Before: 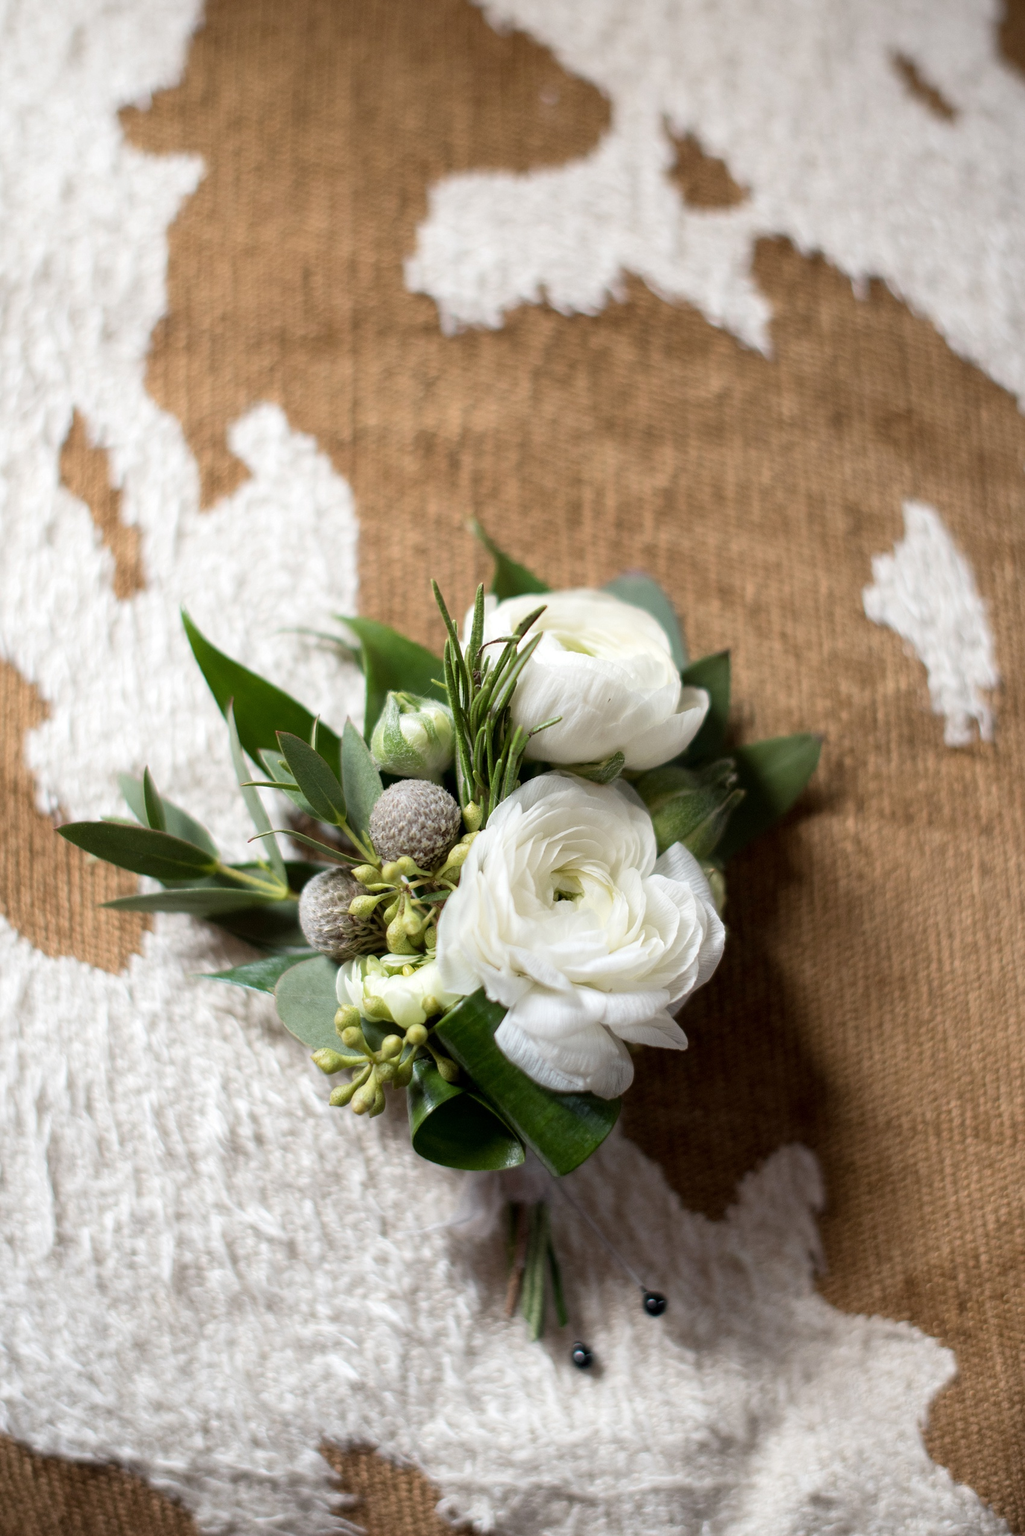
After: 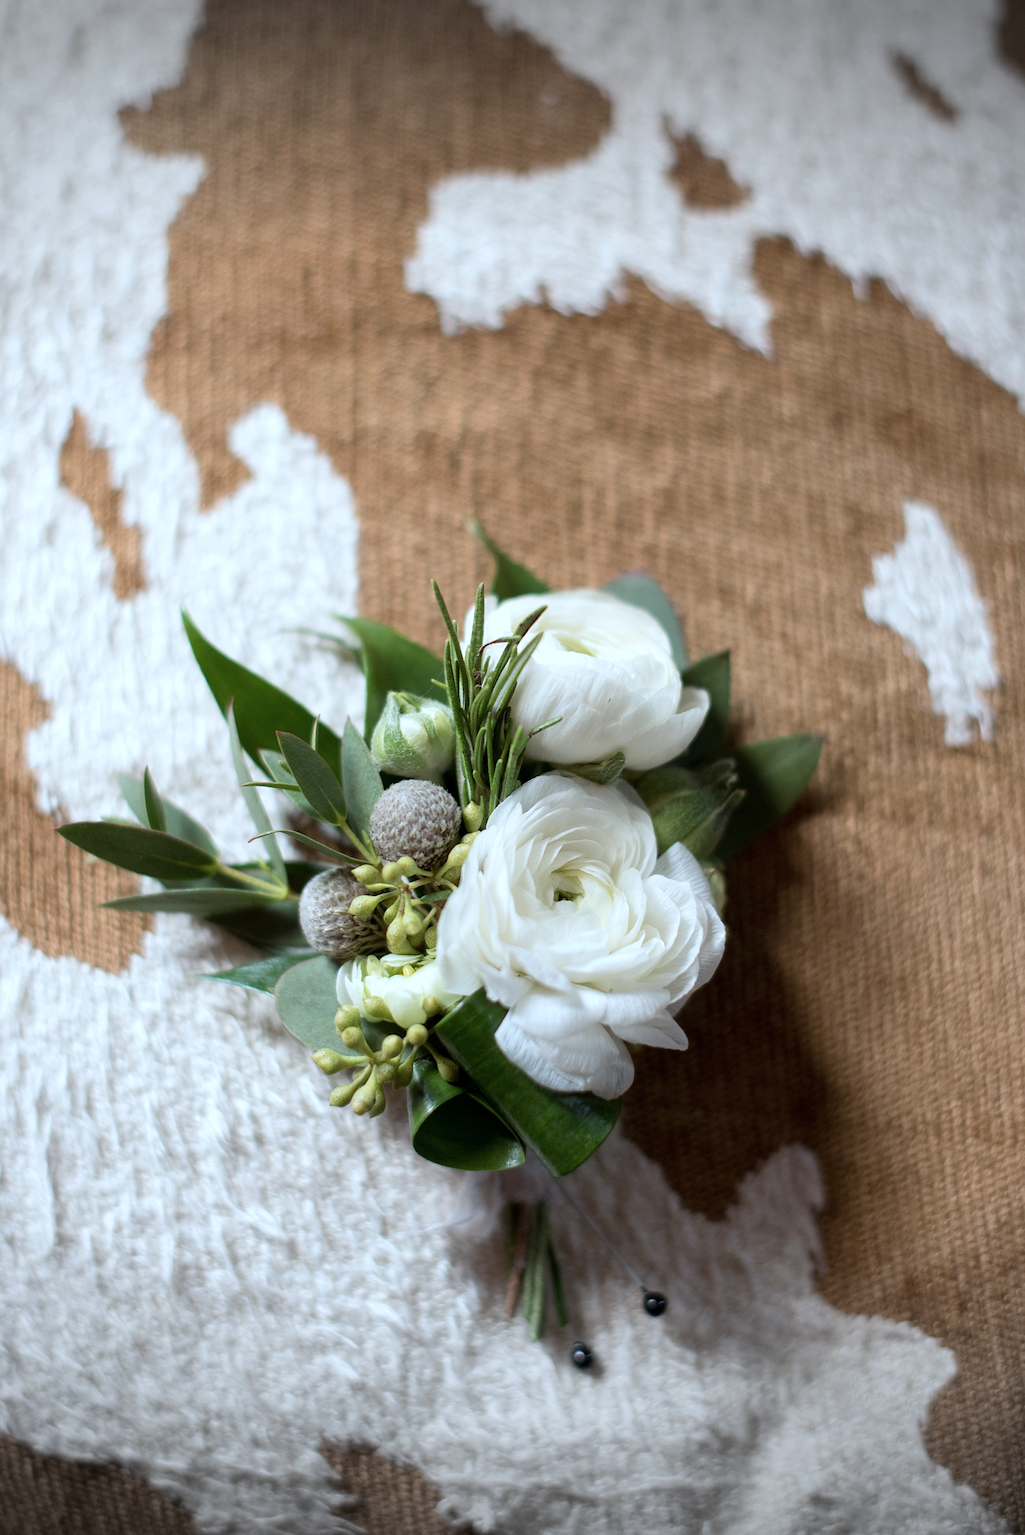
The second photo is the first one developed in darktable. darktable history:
vignetting: fall-off start 99.95%, width/height ratio 1.309
color correction: highlights a* -4.09, highlights b* -10.69
